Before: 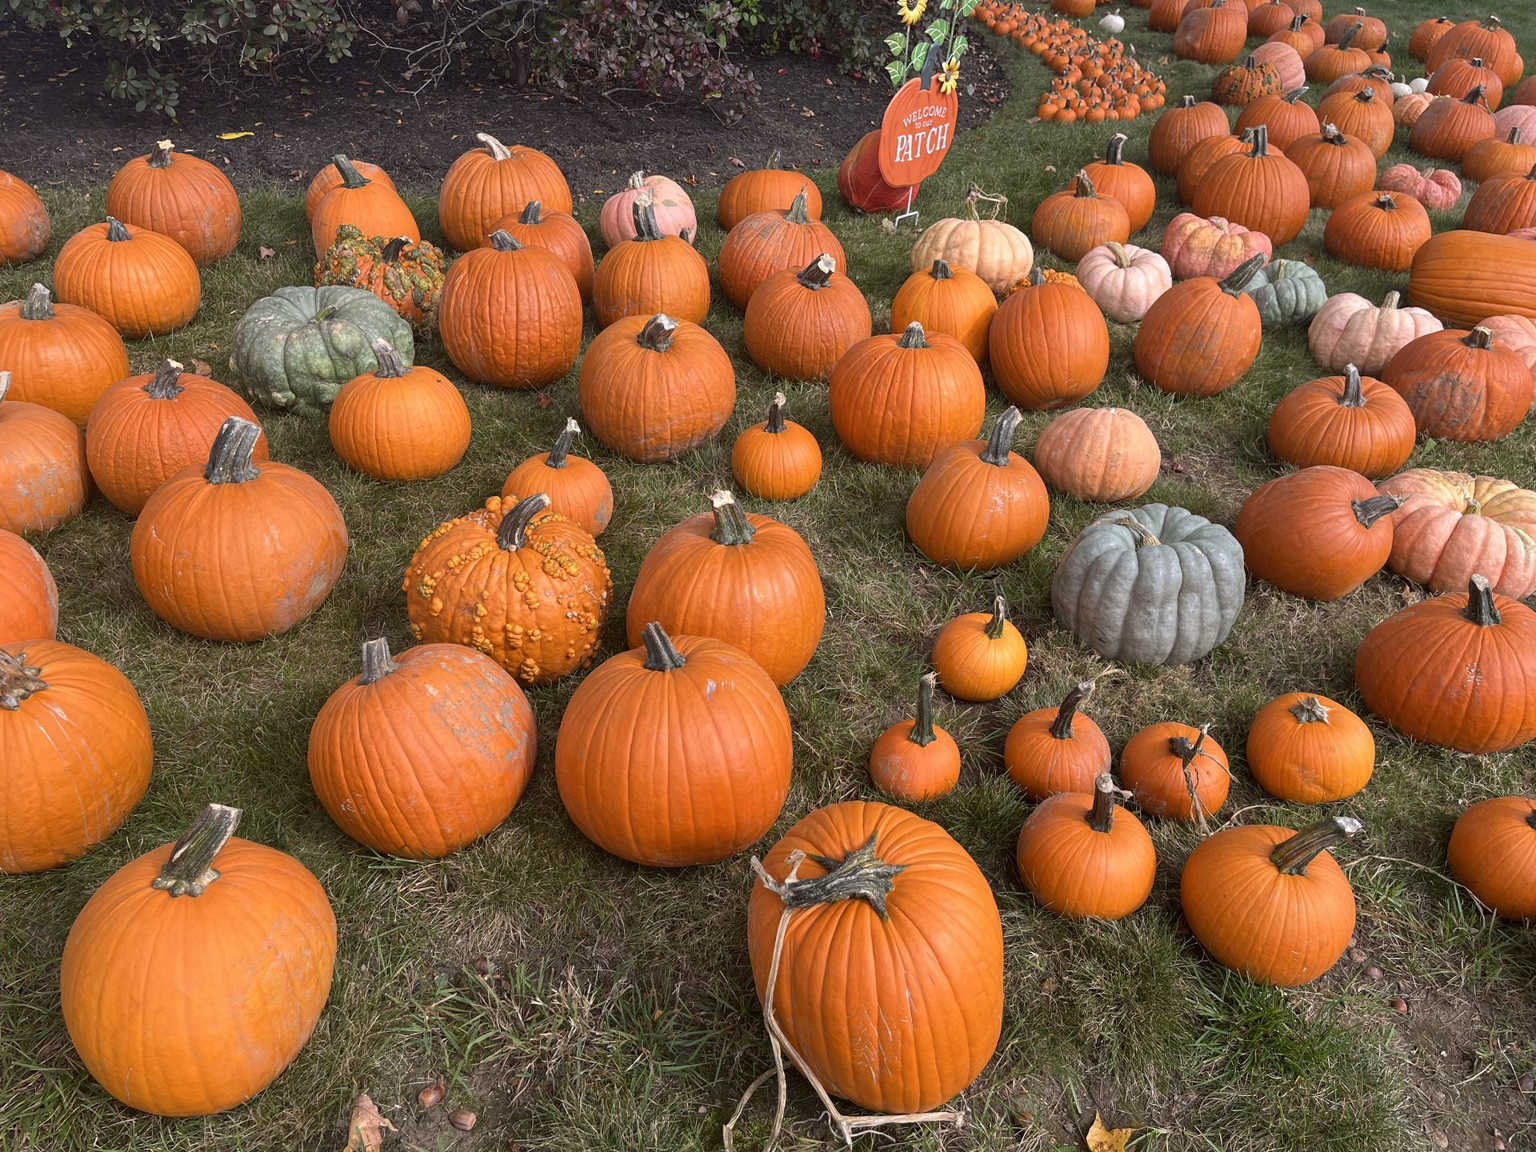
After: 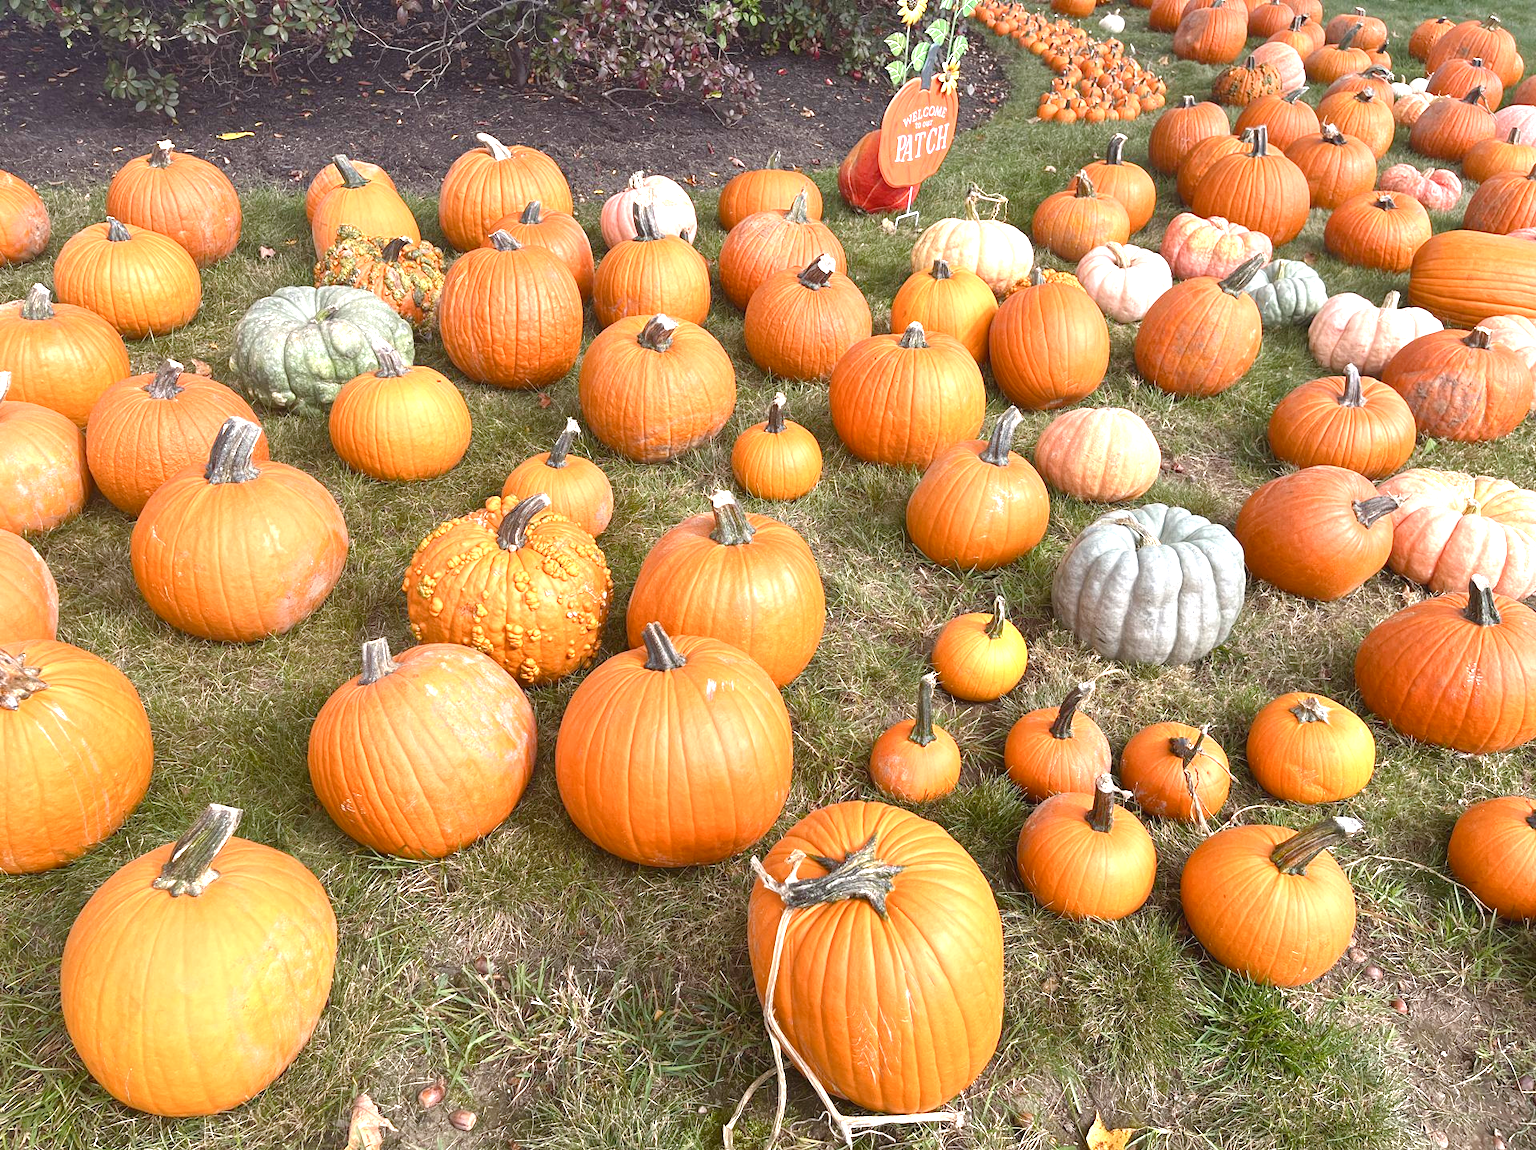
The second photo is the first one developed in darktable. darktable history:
crop: bottom 0.071%
color balance rgb: perceptual saturation grading › global saturation 20%, perceptual saturation grading › highlights -25%, perceptual saturation grading › shadows 25%
exposure: black level correction -0.002, exposure 1.35 EV, compensate highlight preservation false
white balance: emerald 1
